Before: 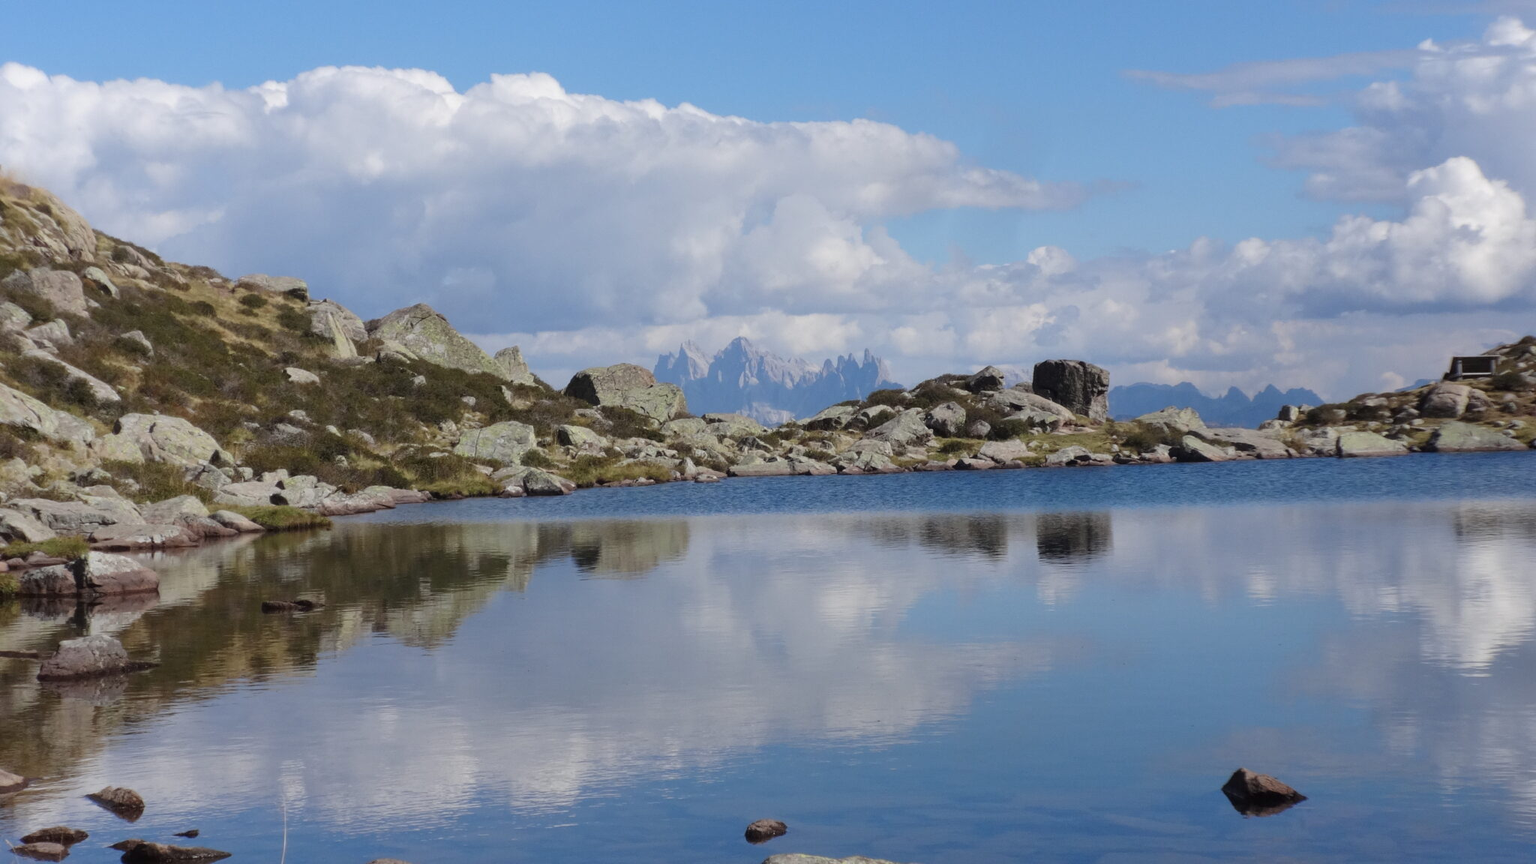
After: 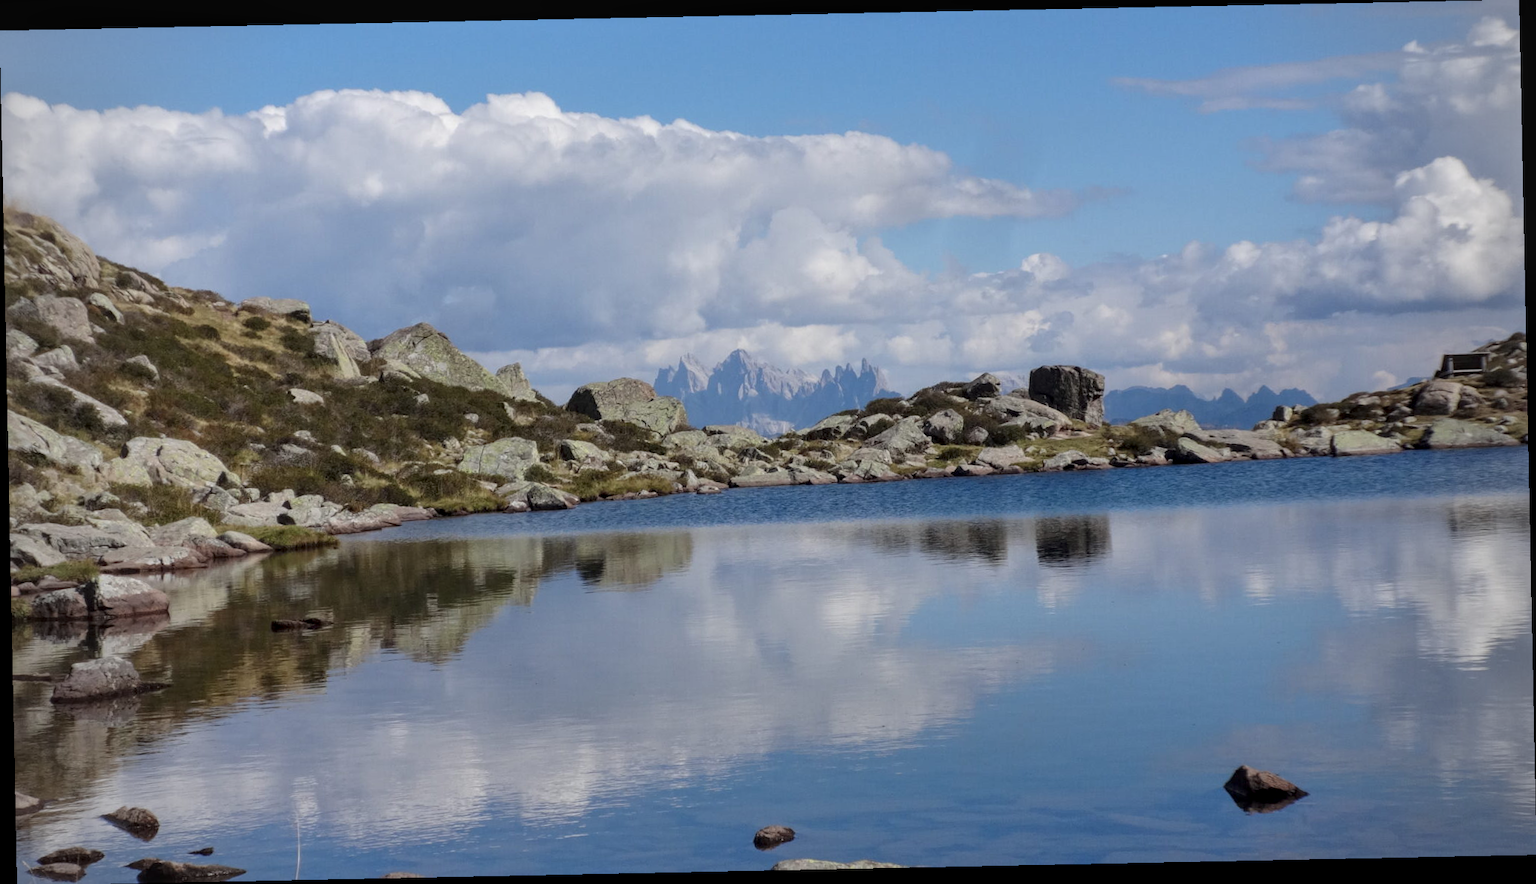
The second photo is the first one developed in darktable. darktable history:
vignetting: fall-off radius 45%, brightness -0.33
rotate and perspective: rotation -1.17°, automatic cropping off
local contrast: on, module defaults
